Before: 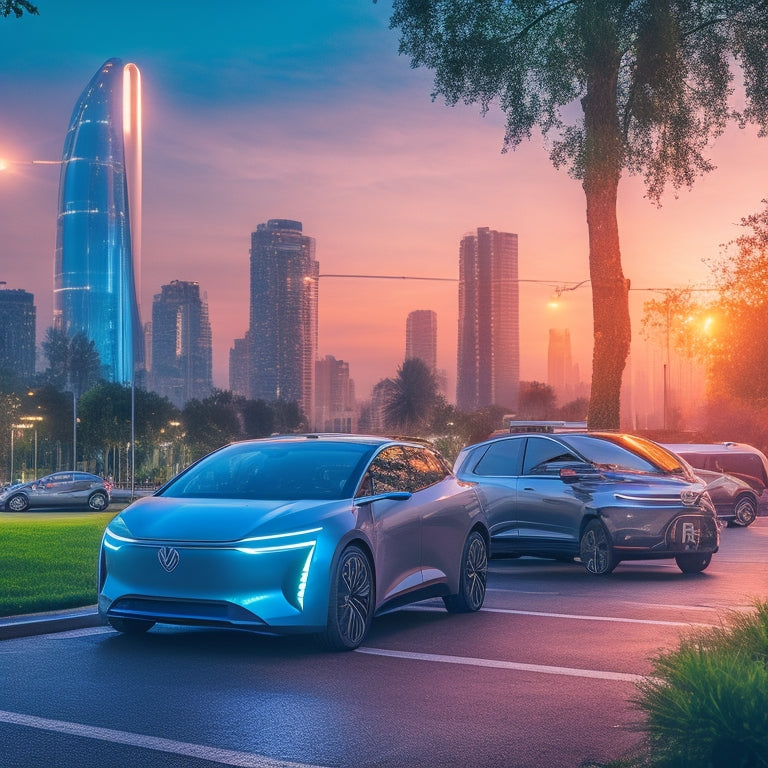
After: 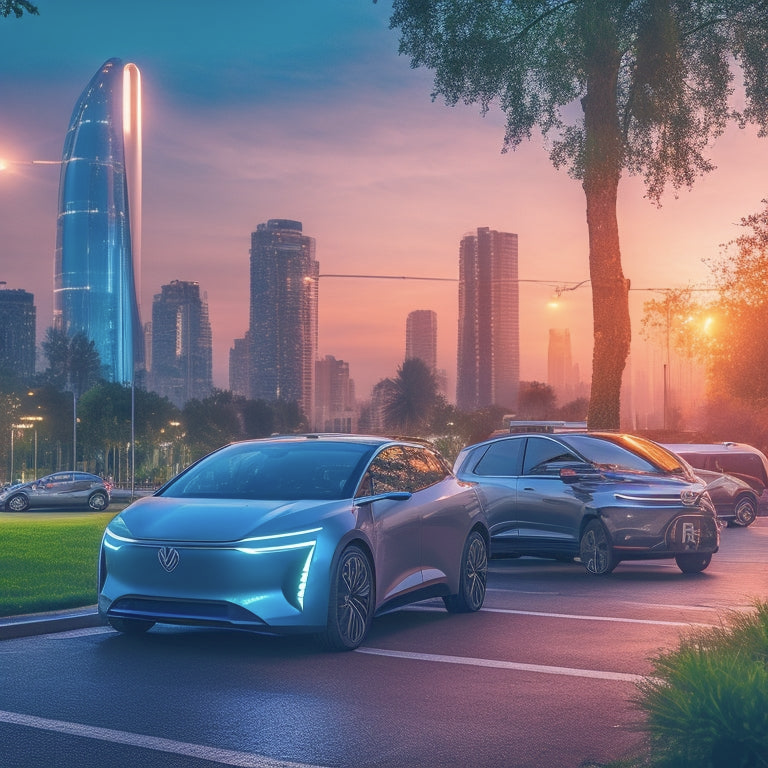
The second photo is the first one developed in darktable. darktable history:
rgb curve: curves: ch0 [(0, 0) (0.072, 0.166) (0.217, 0.293) (0.414, 0.42) (1, 1)], compensate middle gray true, preserve colors basic power
color correction: saturation 0.85
